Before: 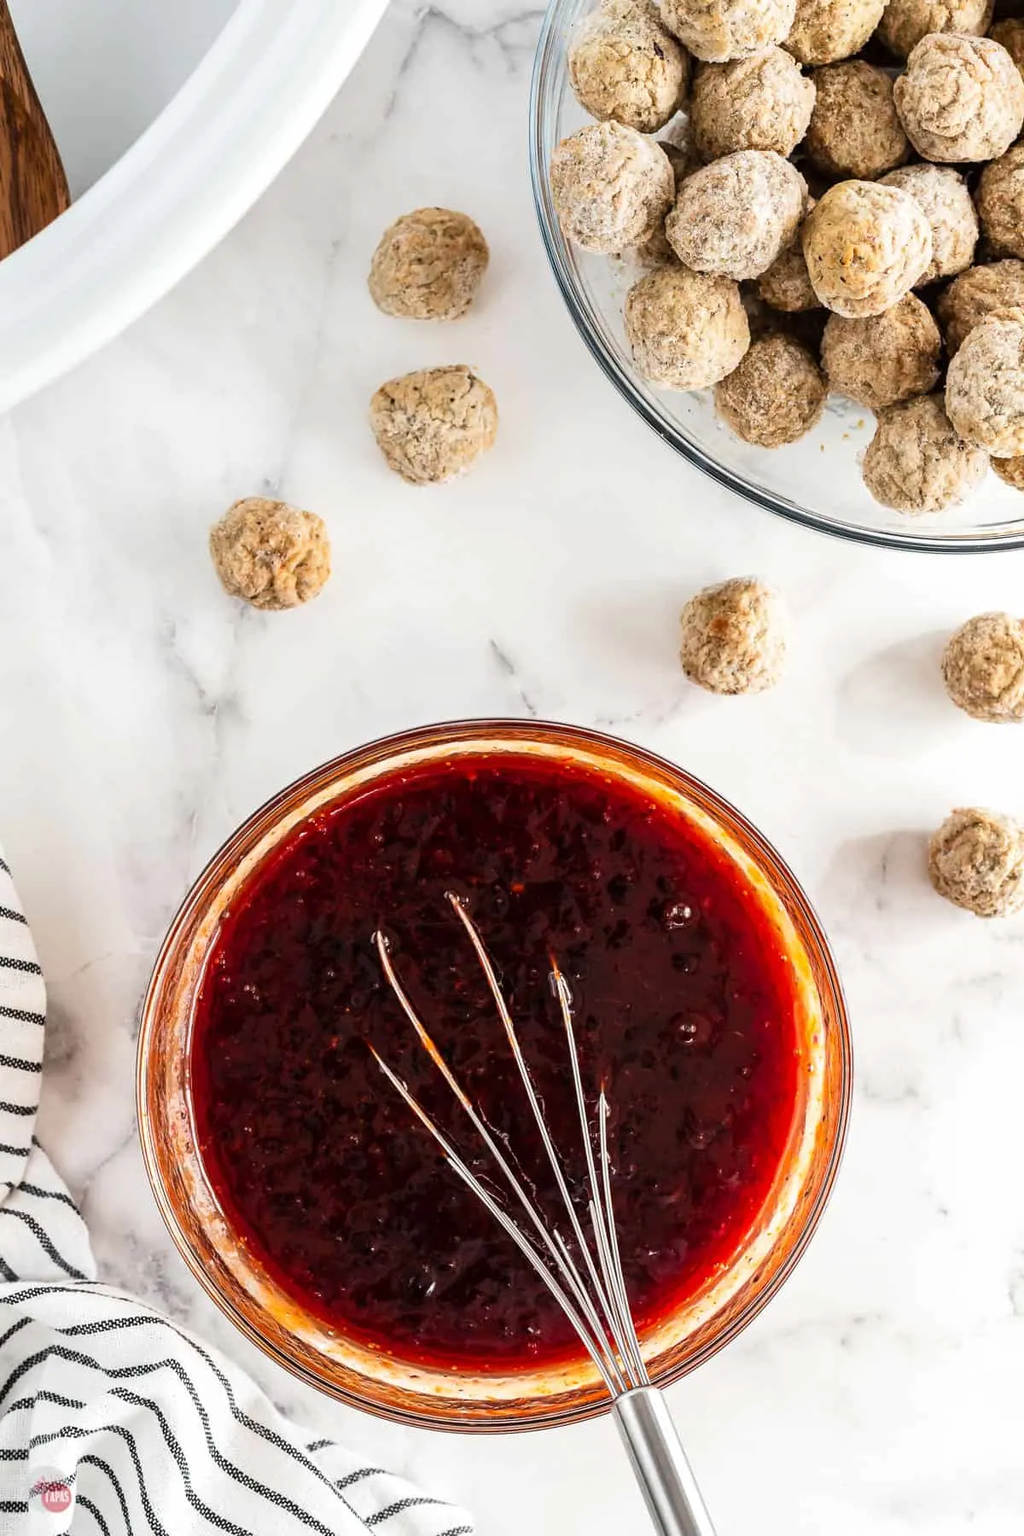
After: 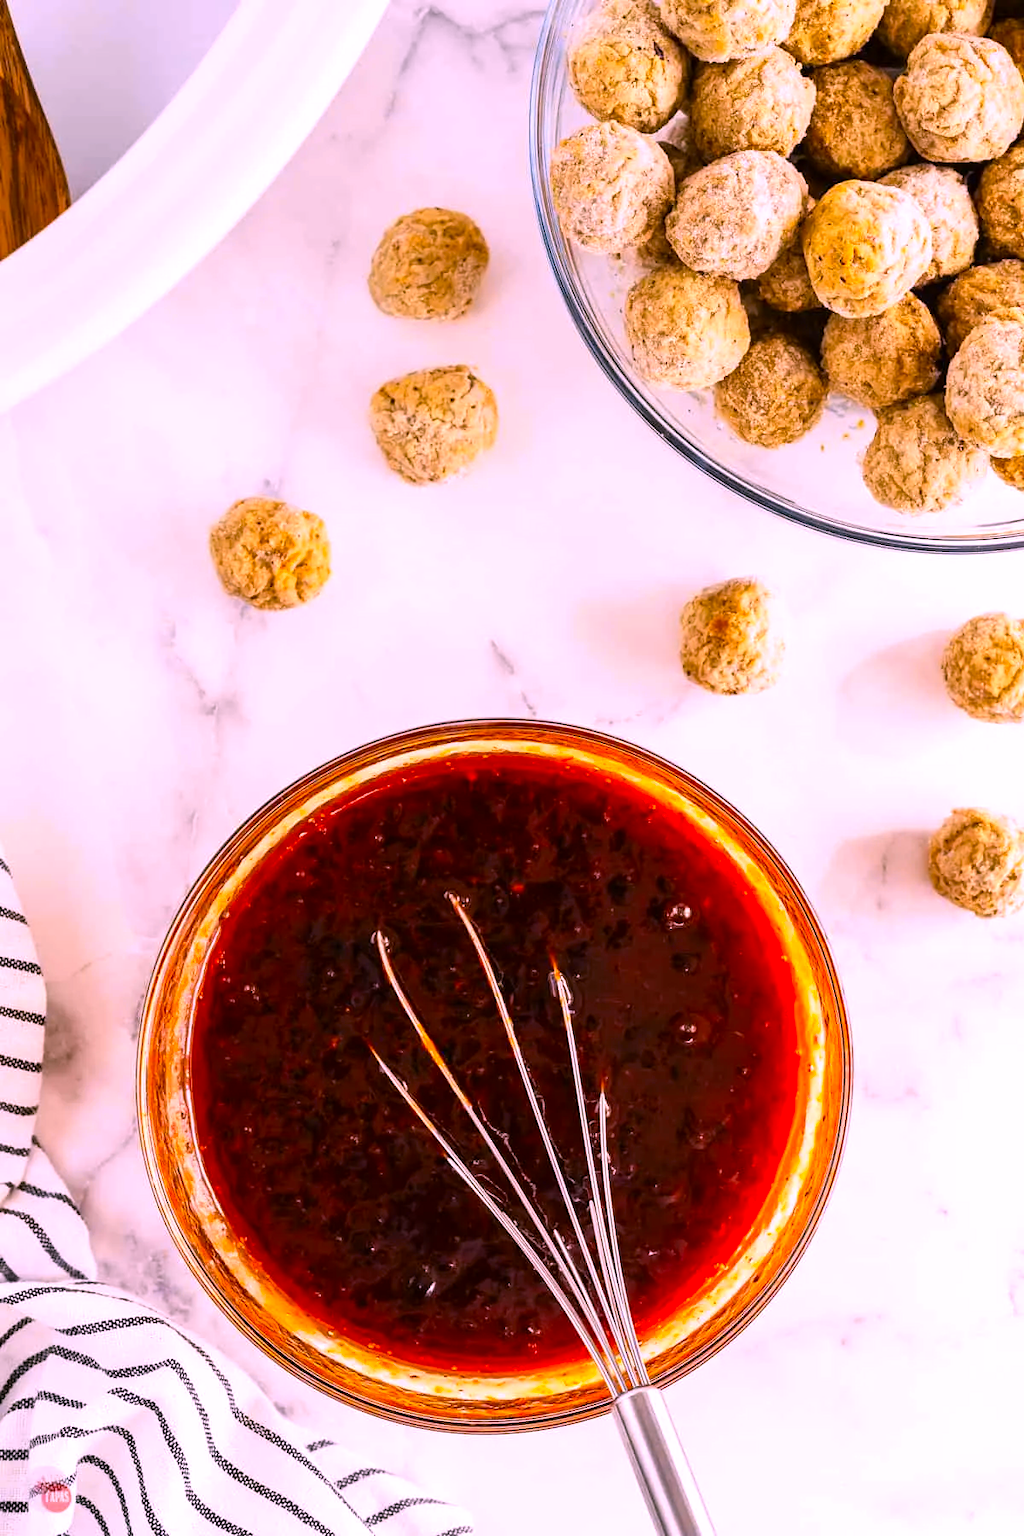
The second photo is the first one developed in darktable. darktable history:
white balance: red 1.188, blue 1.11
color contrast: green-magenta contrast 1.12, blue-yellow contrast 1.95, unbound 0
